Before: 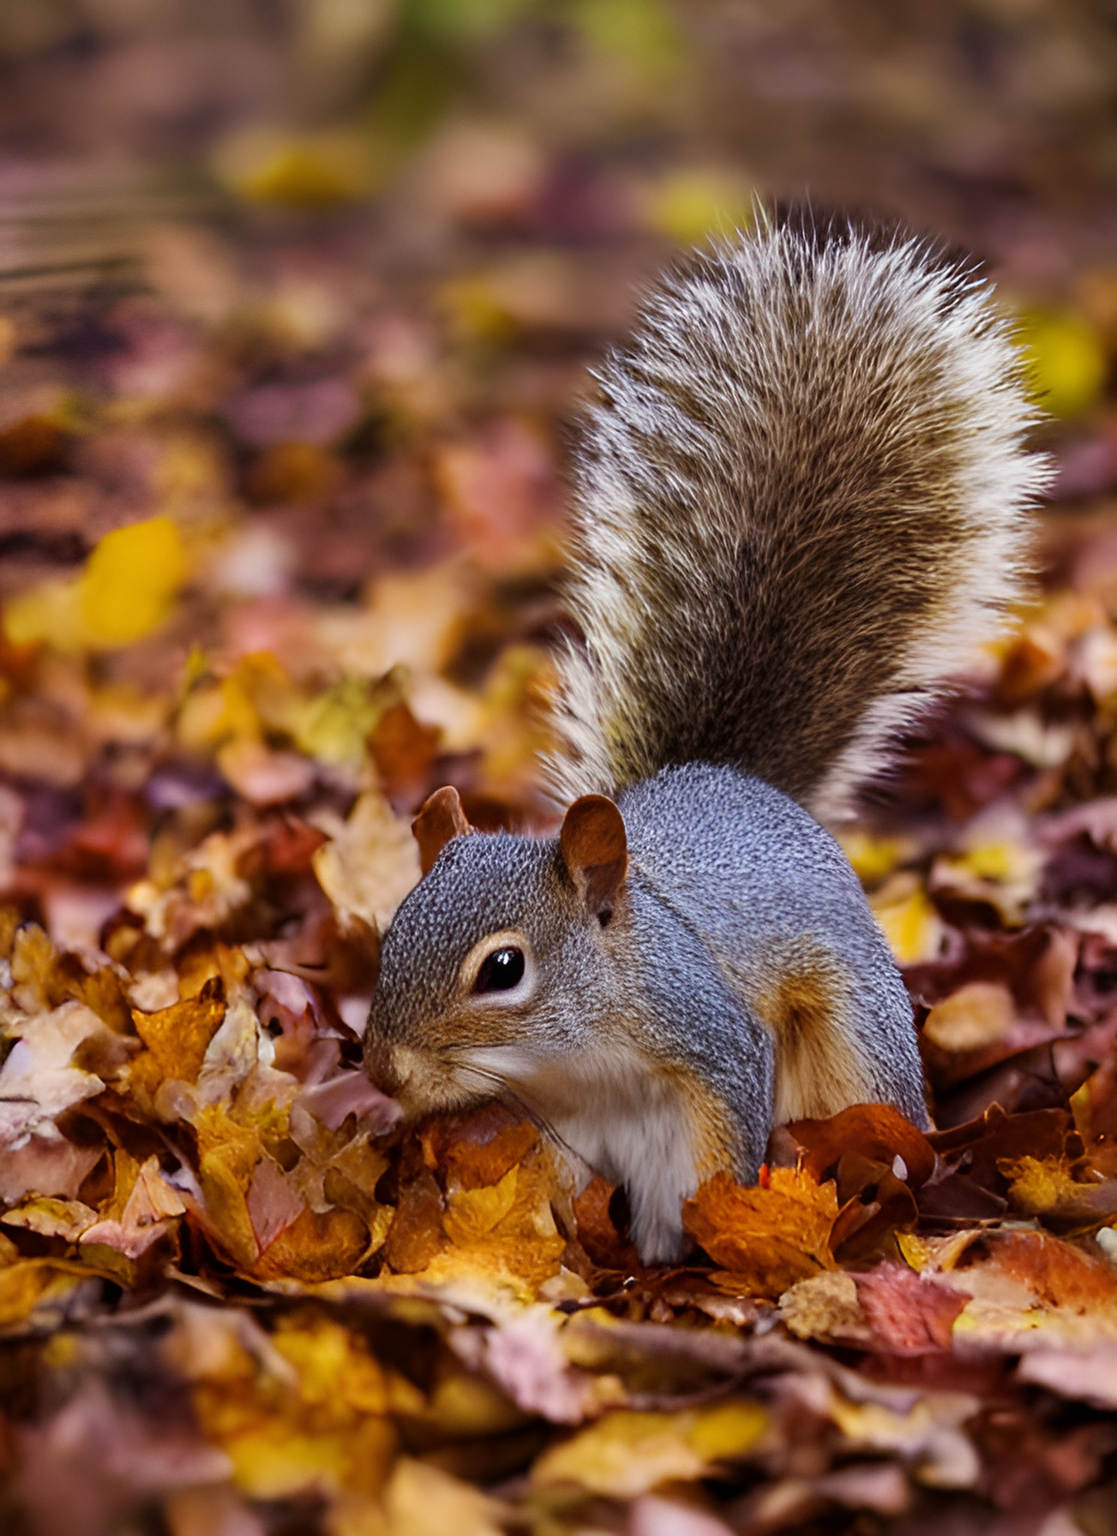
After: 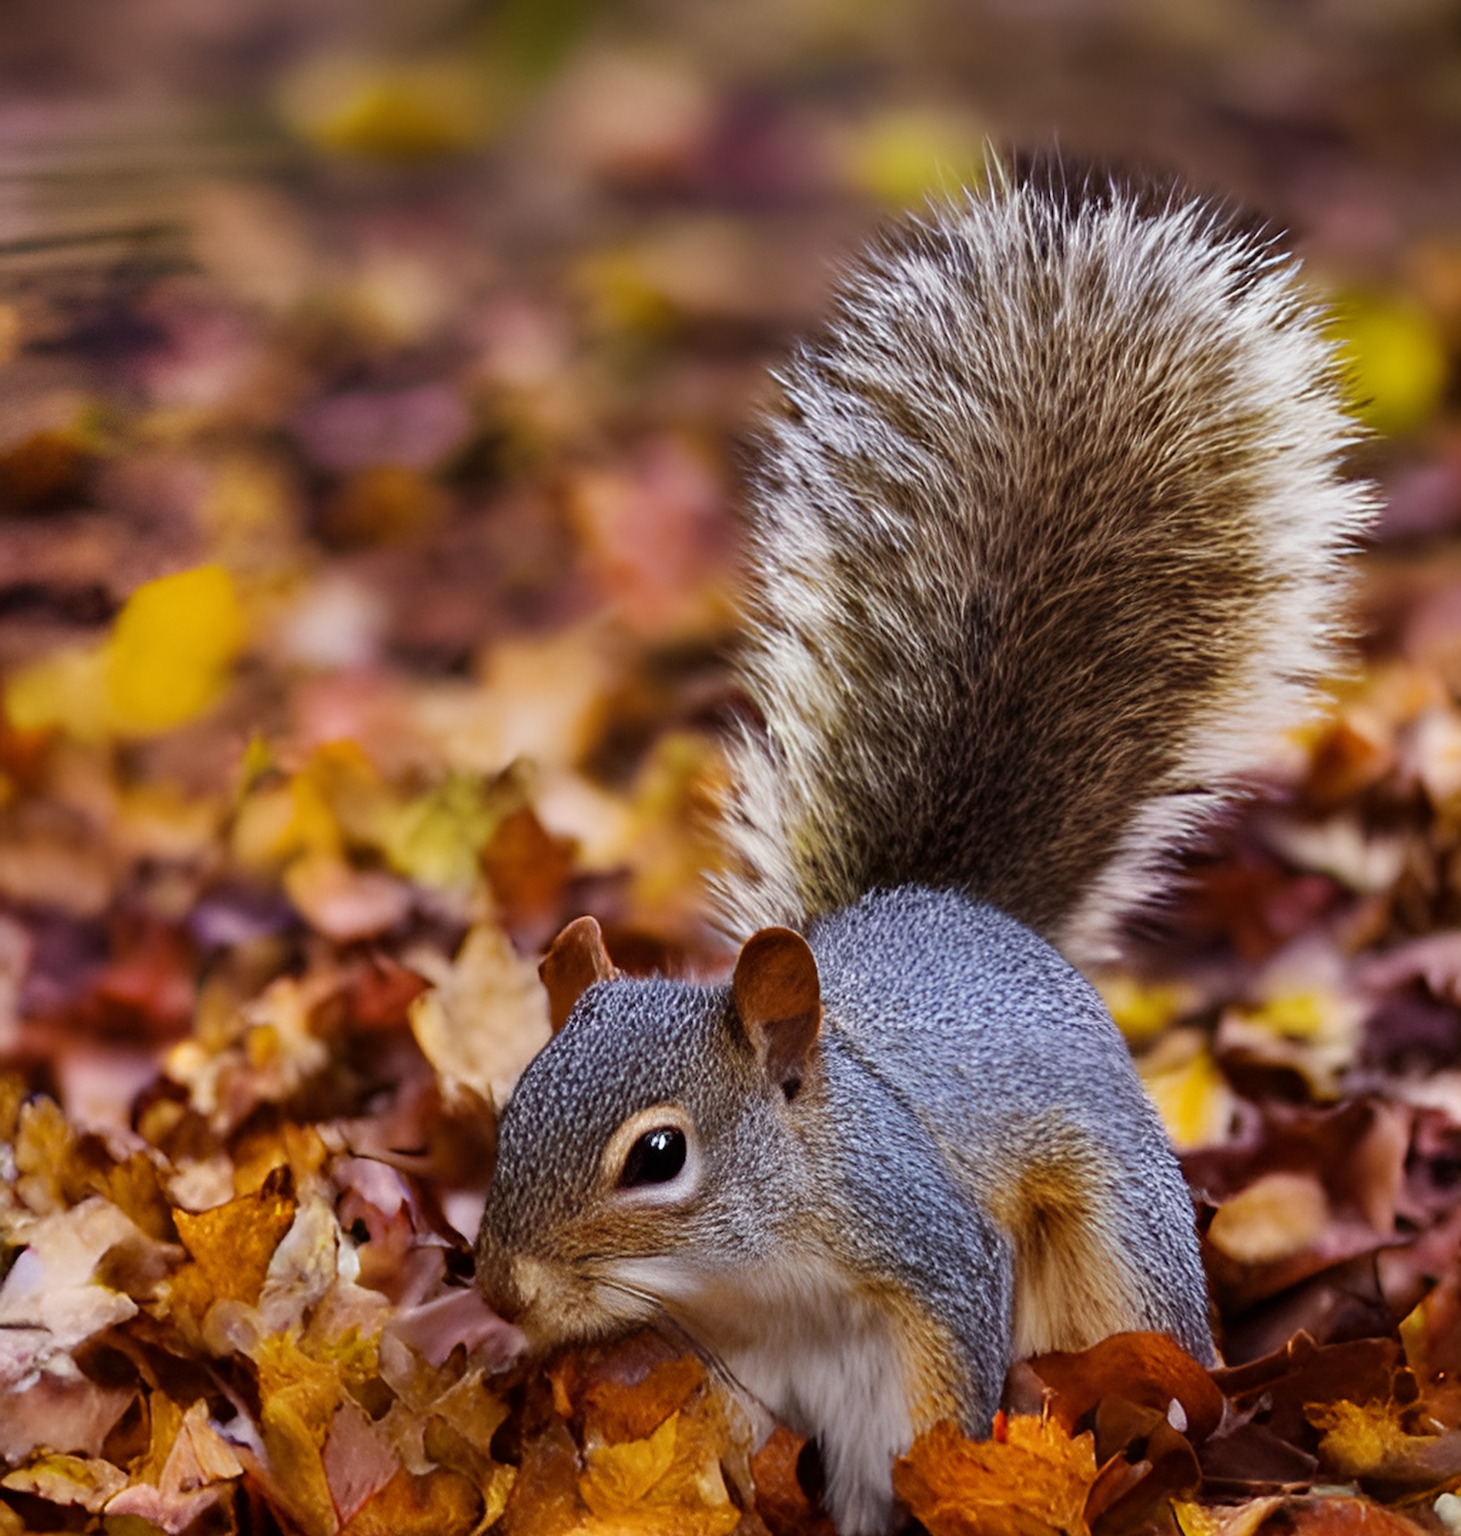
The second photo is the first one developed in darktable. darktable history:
crop: top 5.59%, bottom 17.92%
